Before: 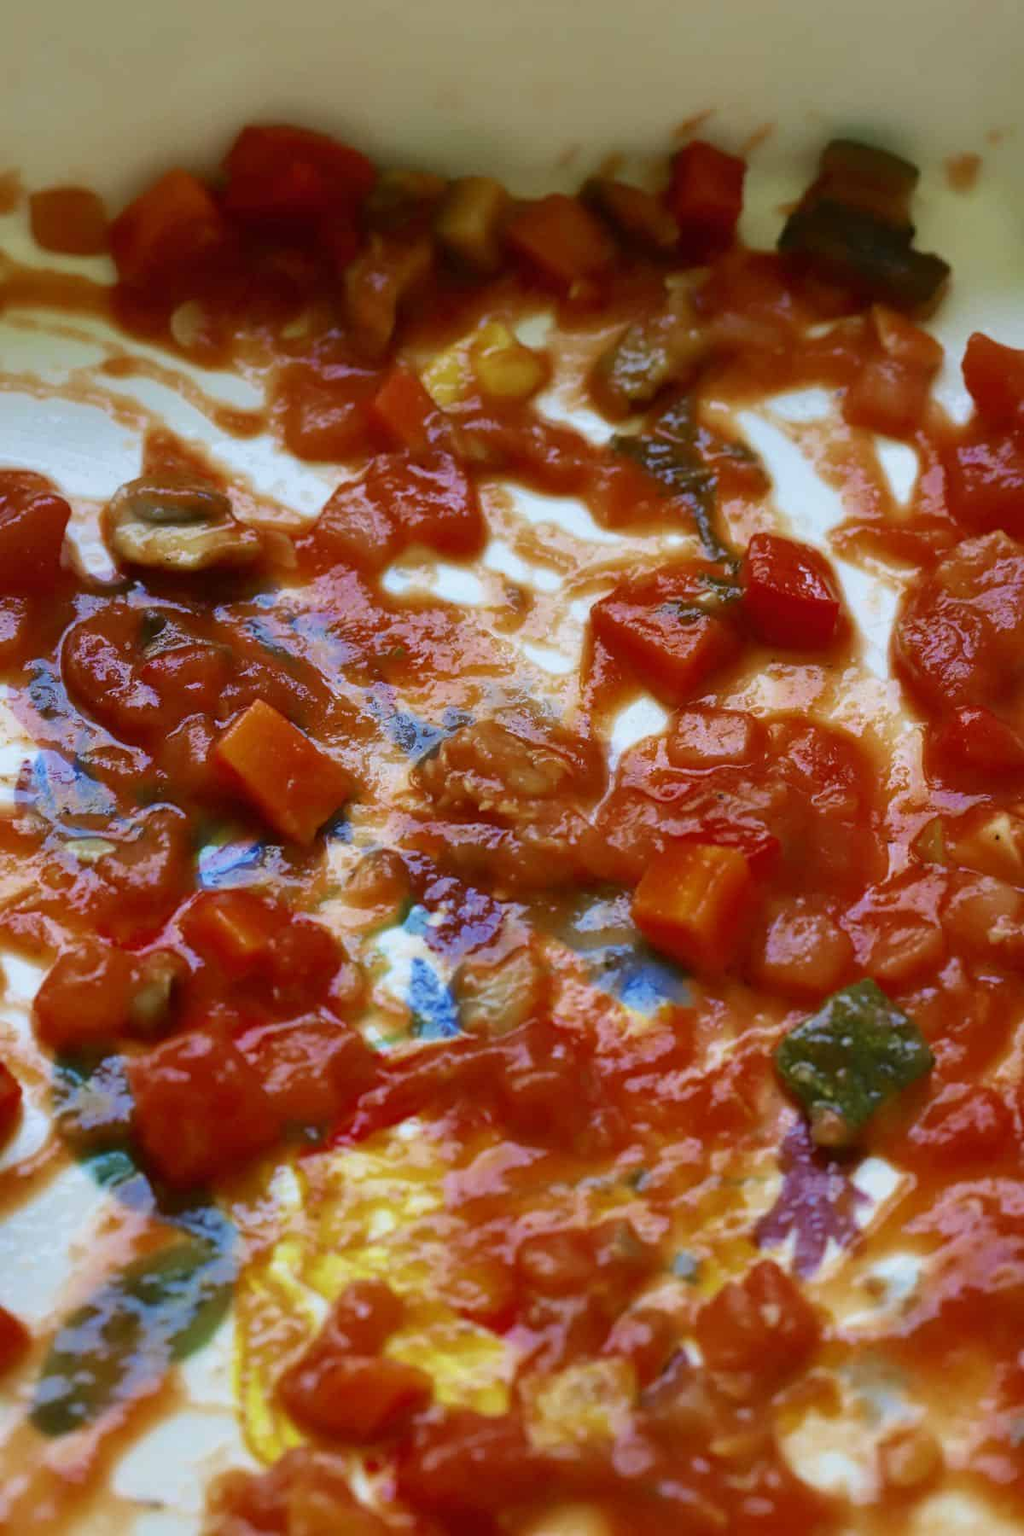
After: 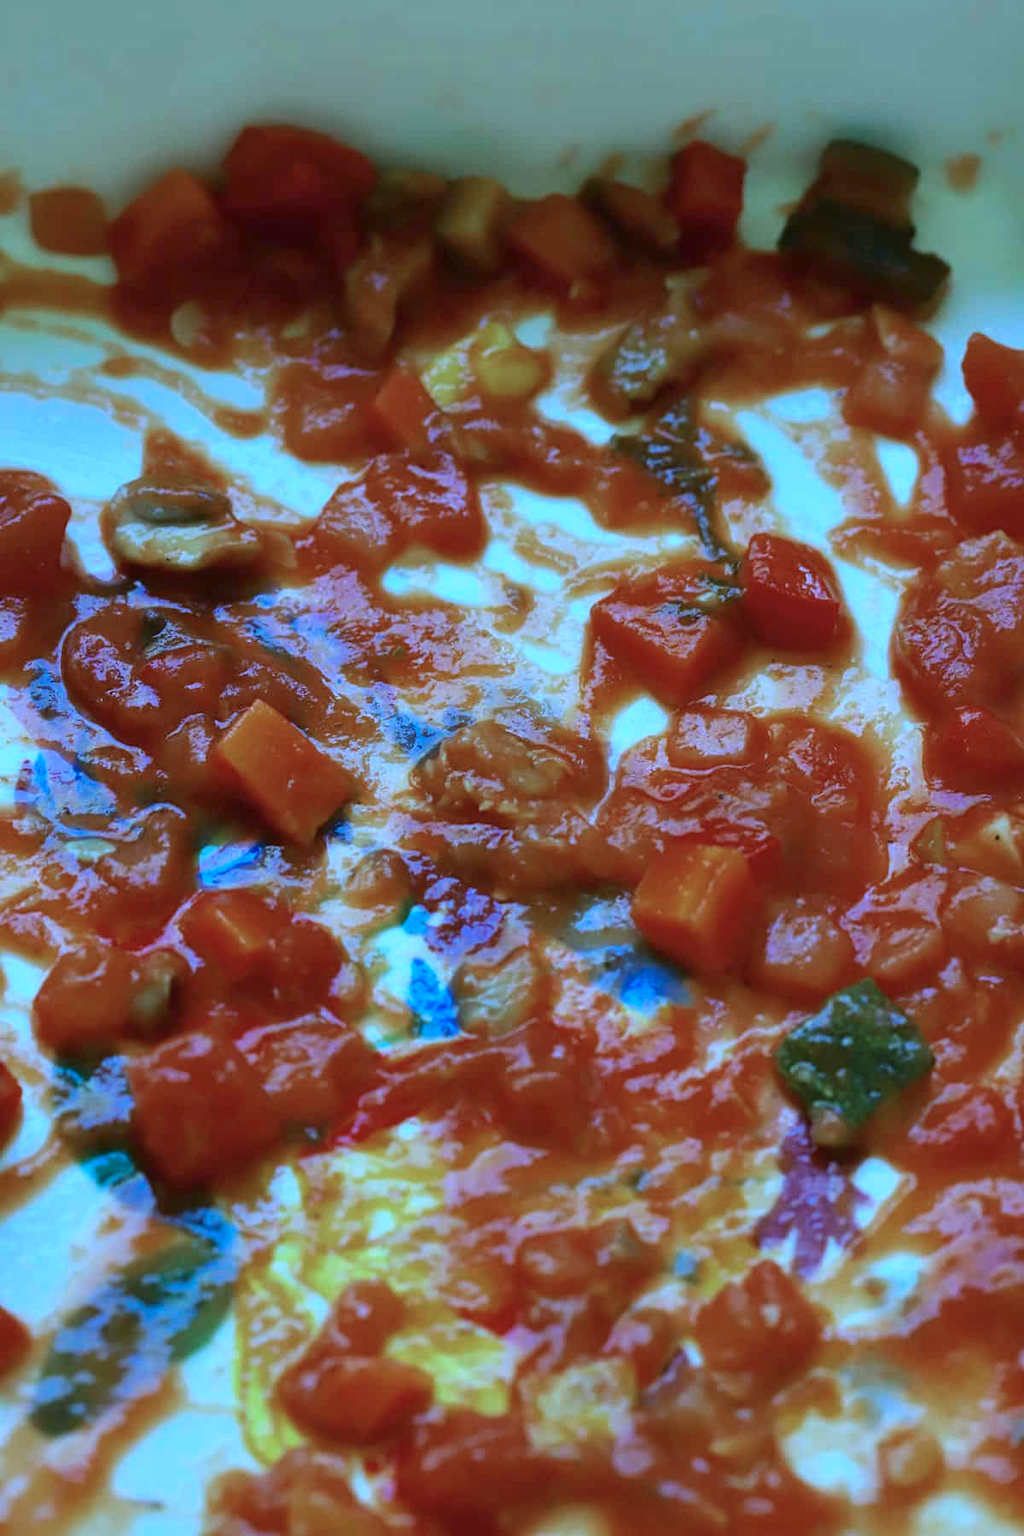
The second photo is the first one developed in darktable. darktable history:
color calibration: illuminant custom, x 0.431, y 0.395, temperature 3080.58 K
